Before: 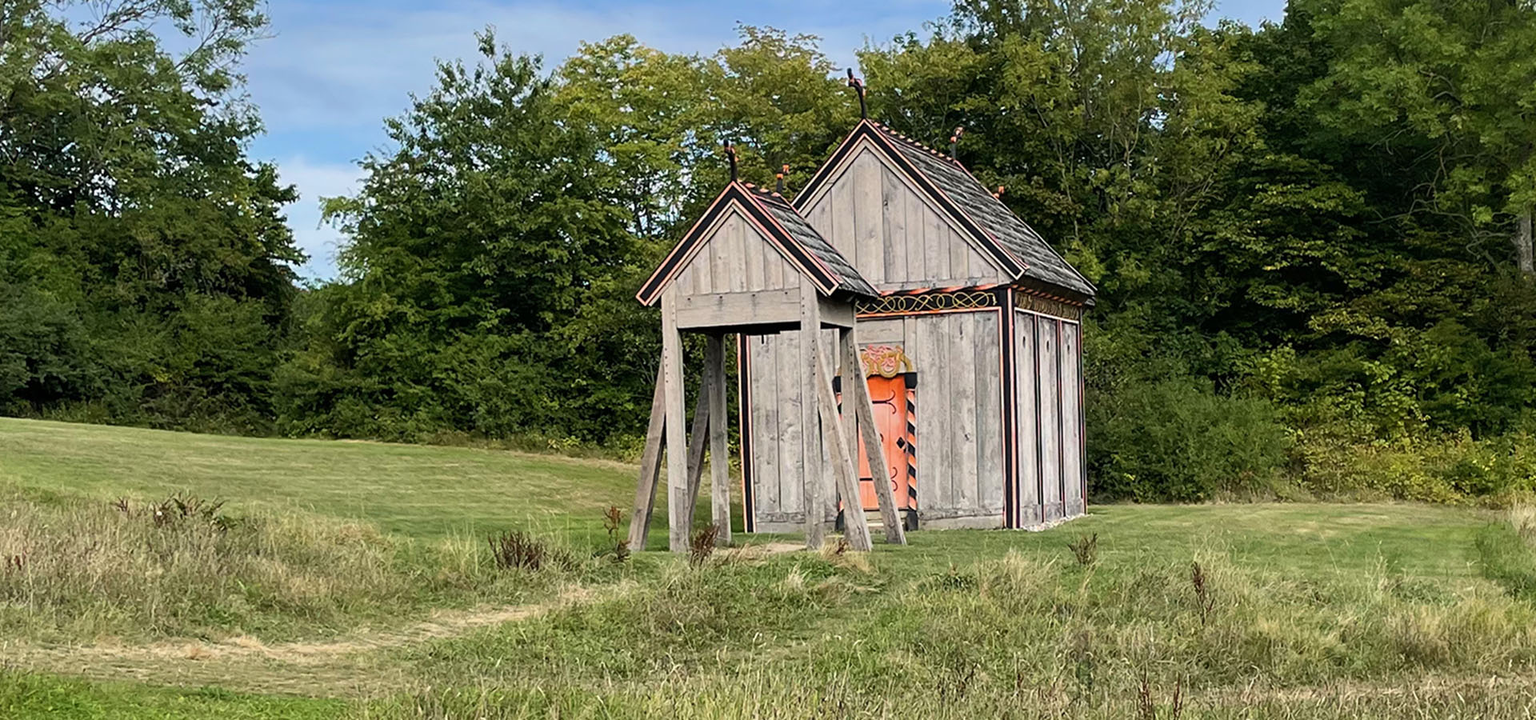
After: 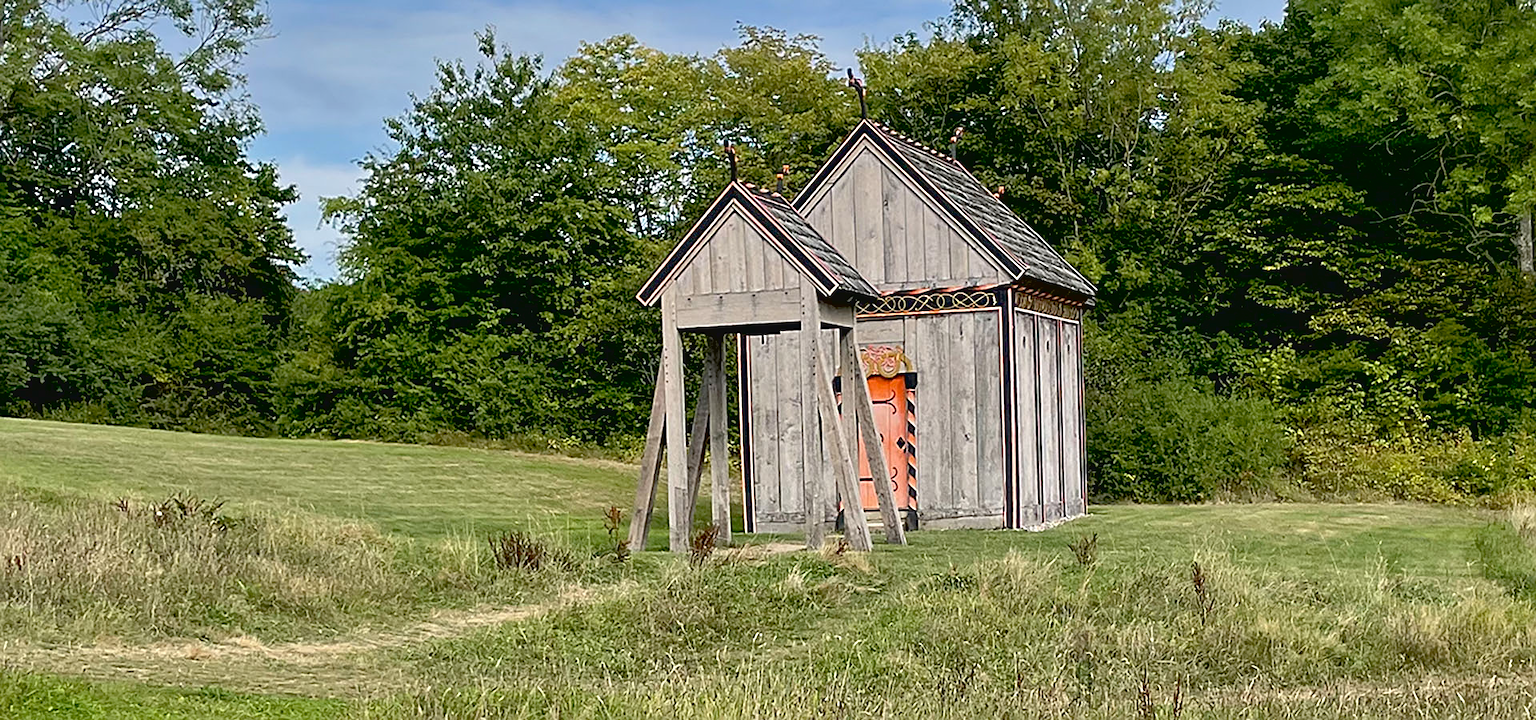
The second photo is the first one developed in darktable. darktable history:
tone equalizer: -8 EV 1 EV, -7 EV 1 EV, -6 EV 1 EV, -5 EV 1 EV, -4 EV 1 EV, -3 EV 0.75 EV, -2 EV 0.5 EV, -1 EV 0.25 EV
contrast brightness saturation: contrast -0.08, brightness -0.04, saturation -0.11
shadows and highlights: shadows 25, highlights -25
exposure: black level correction 0.009, exposure 0.014 EV, compensate highlight preservation false
sharpen: on, module defaults
